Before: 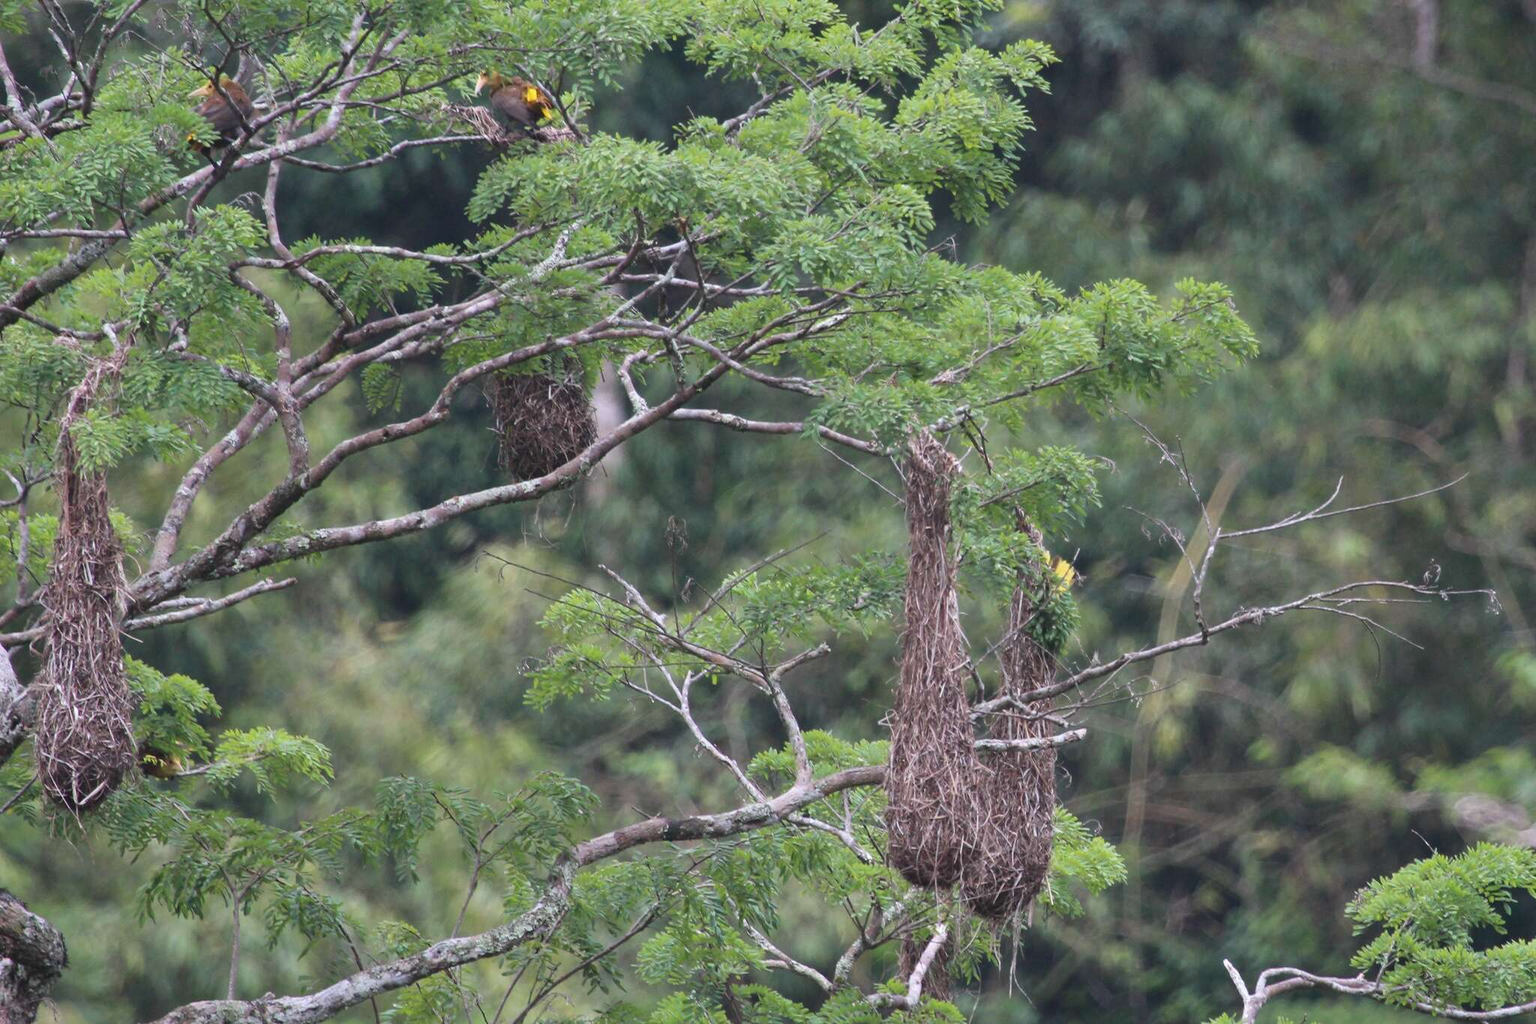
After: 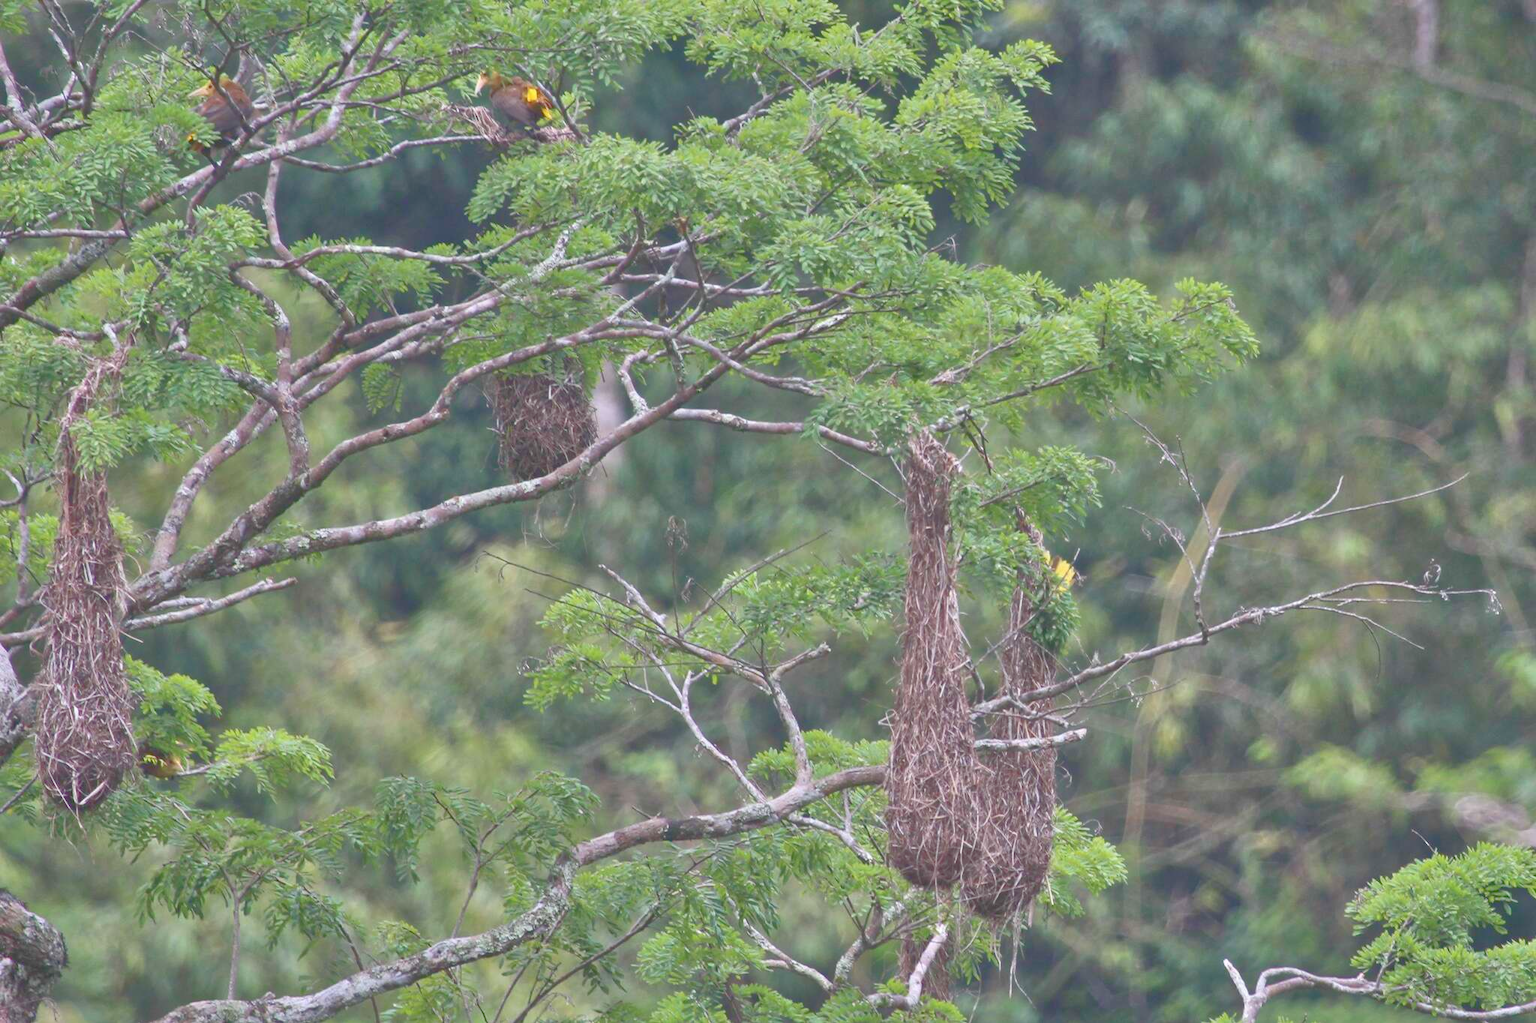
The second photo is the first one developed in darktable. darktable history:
tone equalizer: -7 EV 0.142 EV, -6 EV 0.582 EV, -5 EV 1.13 EV, -4 EV 1.33 EV, -3 EV 1.12 EV, -2 EV 0.6 EV, -1 EV 0.164 EV
levels: levels [0, 0.498, 0.996]
tone curve: curves: ch0 [(0, 0.211) (0.15, 0.25) (1, 0.953)], color space Lab, linked channels, preserve colors none
